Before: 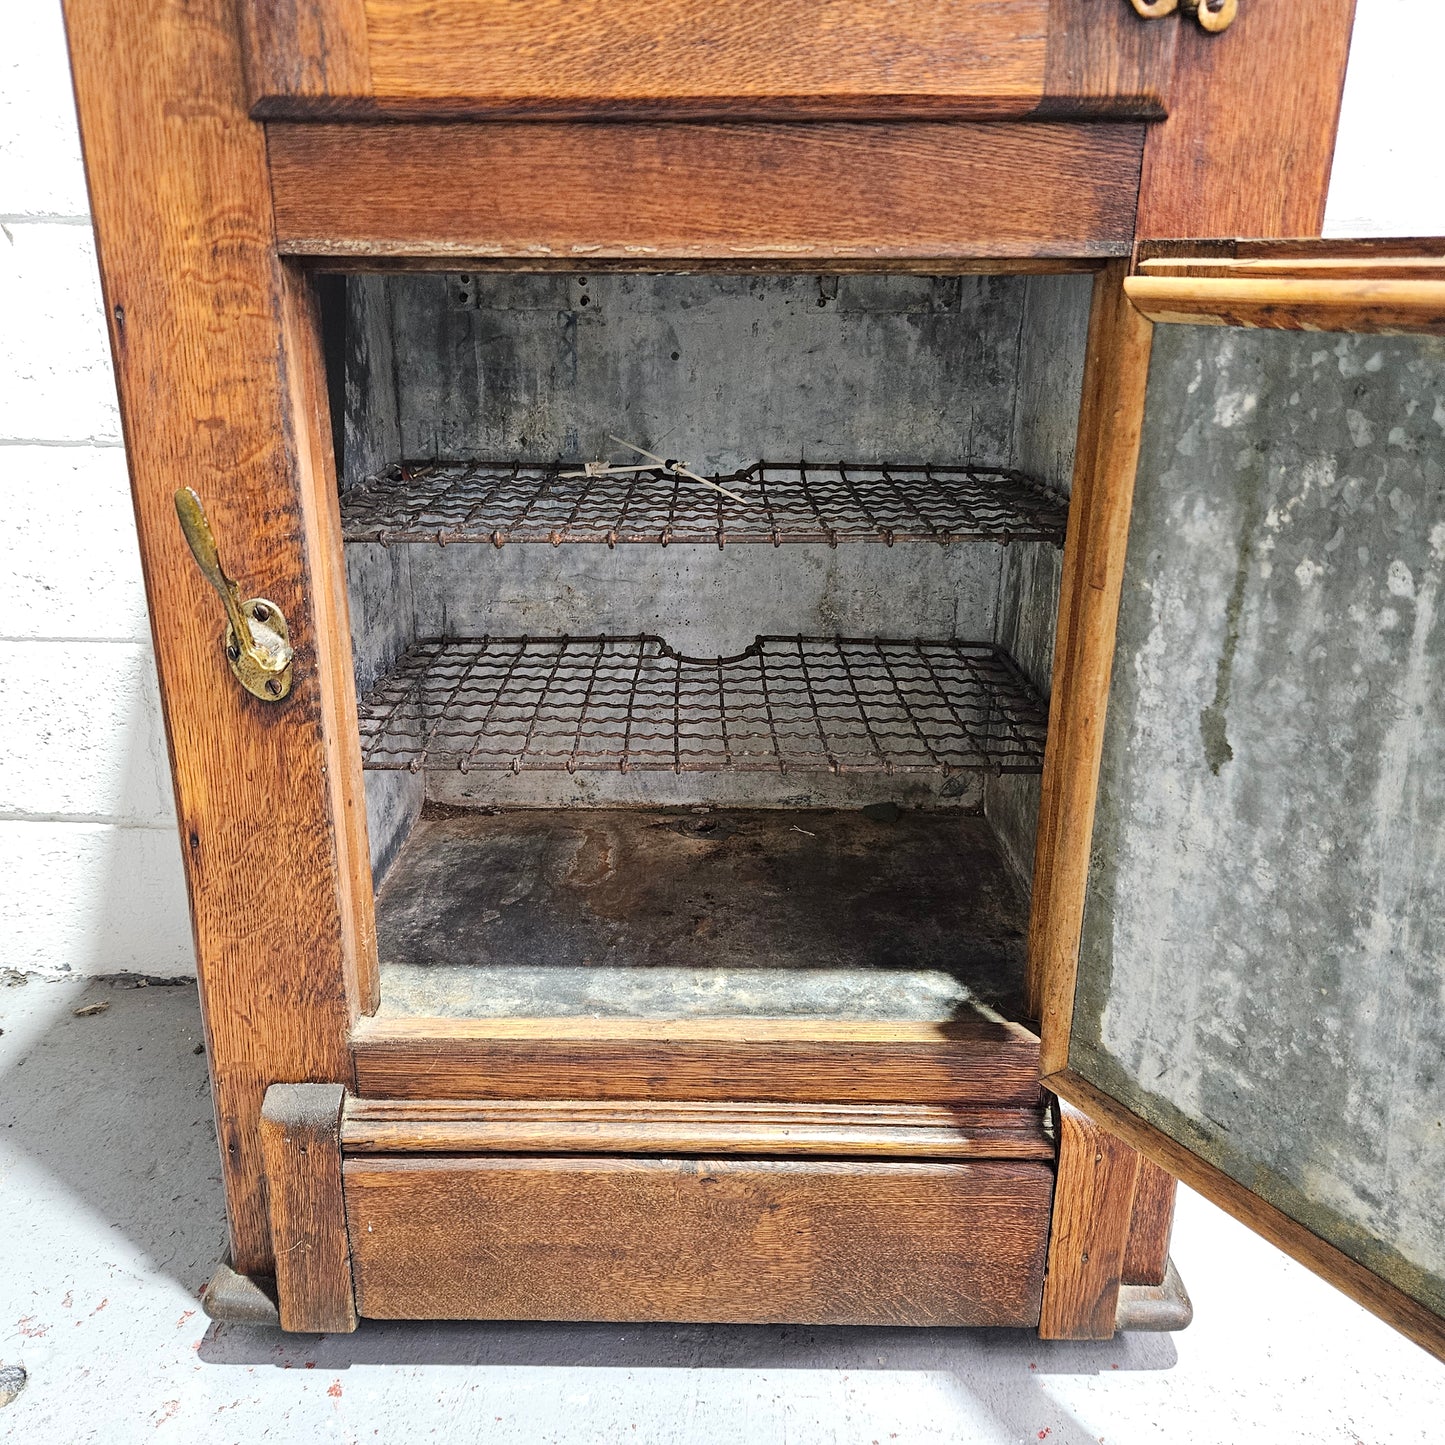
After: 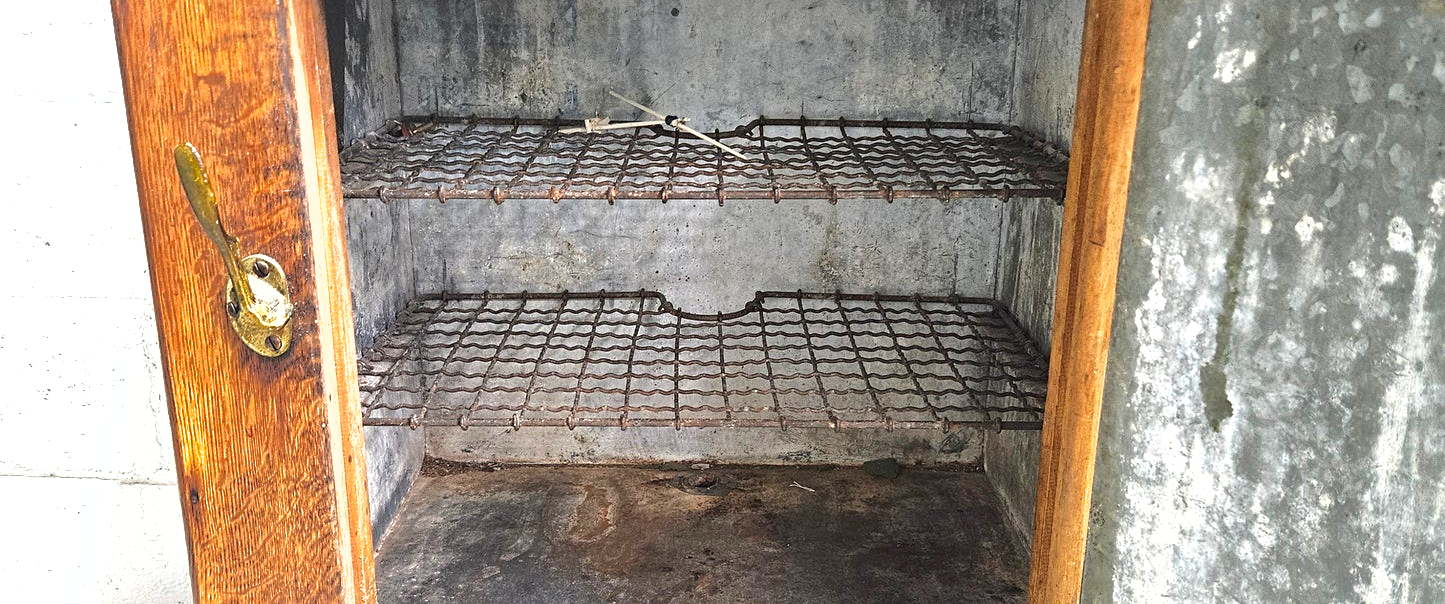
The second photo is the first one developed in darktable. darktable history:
crop and rotate: top 23.84%, bottom 34.294%
shadows and highlights: shadows 40, highlights -60
exposure: black level correction 0, exposure 0.9 EV, compensate highlight preservation false
rotate and perspective: automatic cropping original format, crop left 0, crop top 0
